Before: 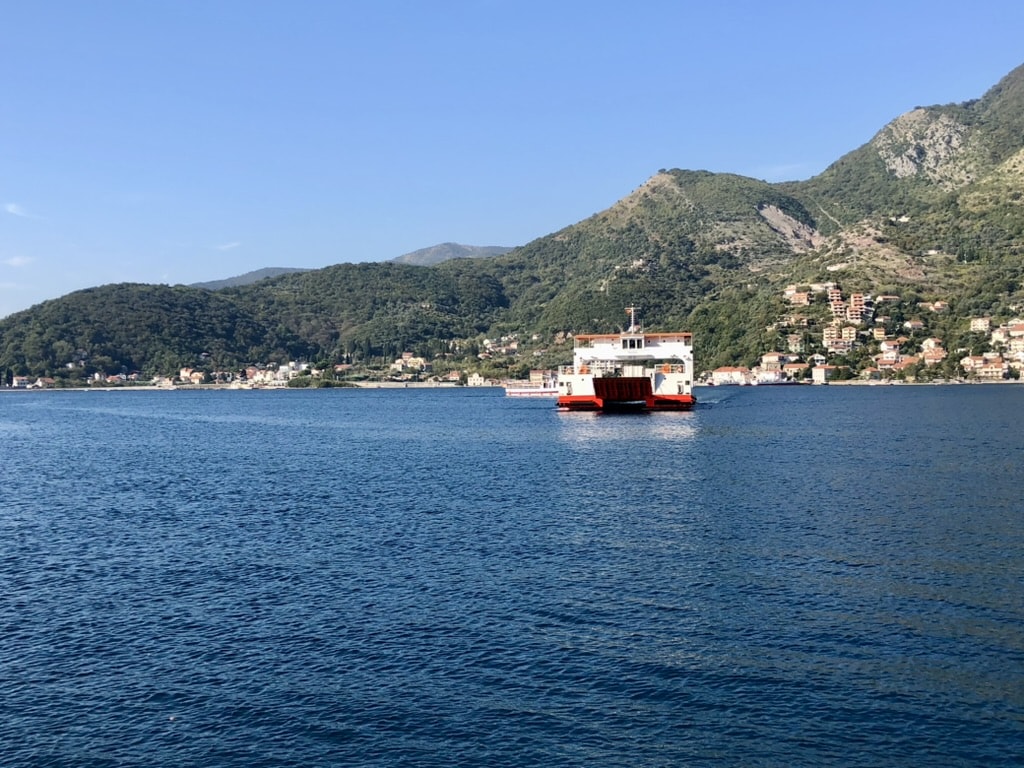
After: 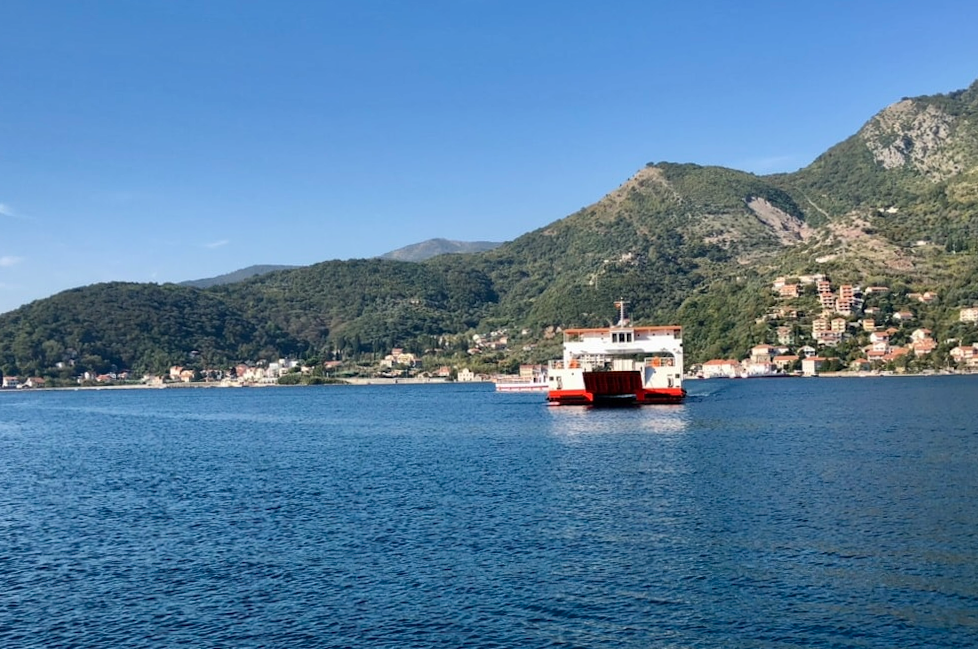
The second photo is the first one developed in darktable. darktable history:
shadows and highlights: shadows 24.33, highlights -76.95, soften with gaussian
crop and rotate: angle 0.583°, left 0.319%, right 2.816%, bottom 14.319%
